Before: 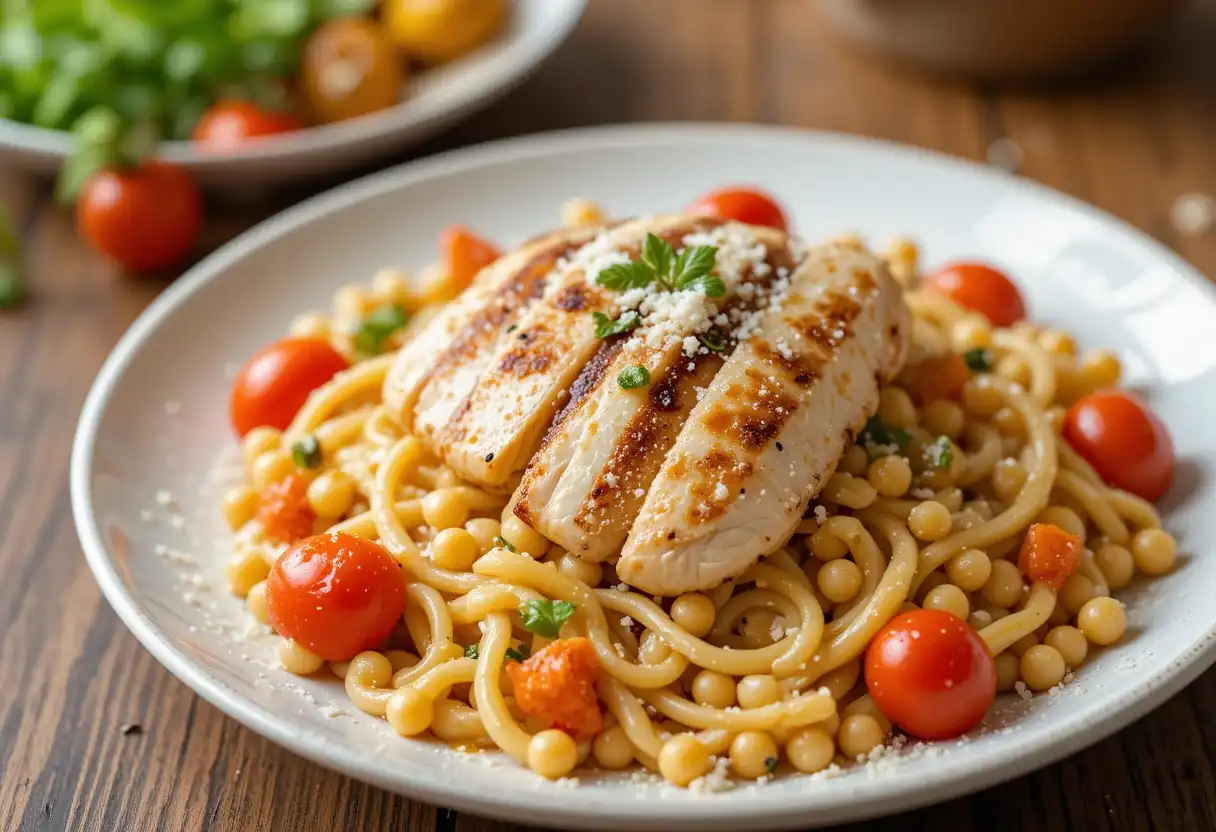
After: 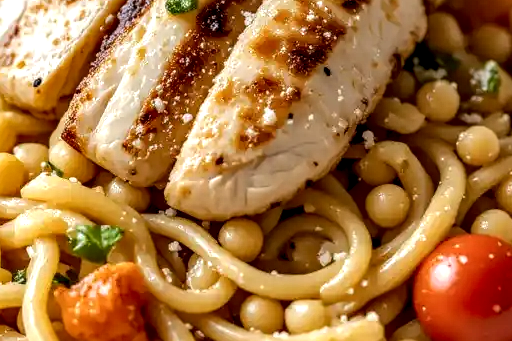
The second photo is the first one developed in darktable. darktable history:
crop: left 37.221%, top 45.169%, right 20.63%, bottom 13.777%
local contrast: highlights 19%, detail 186%
